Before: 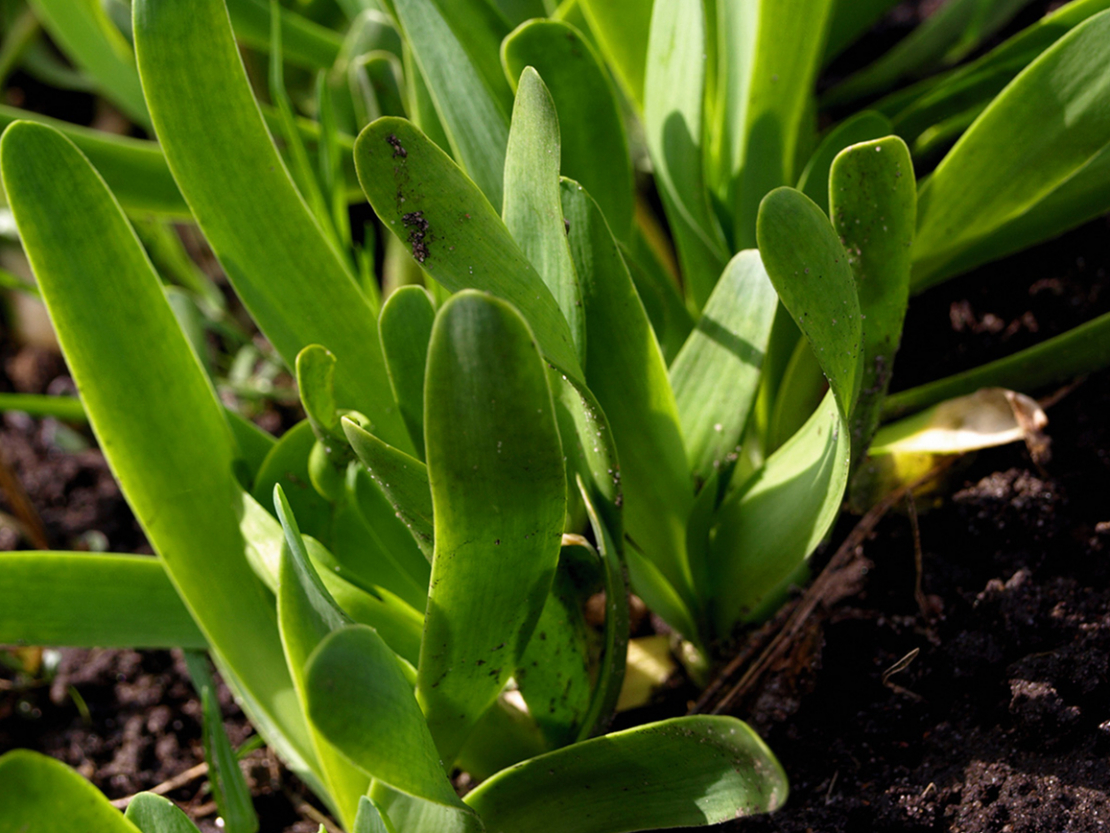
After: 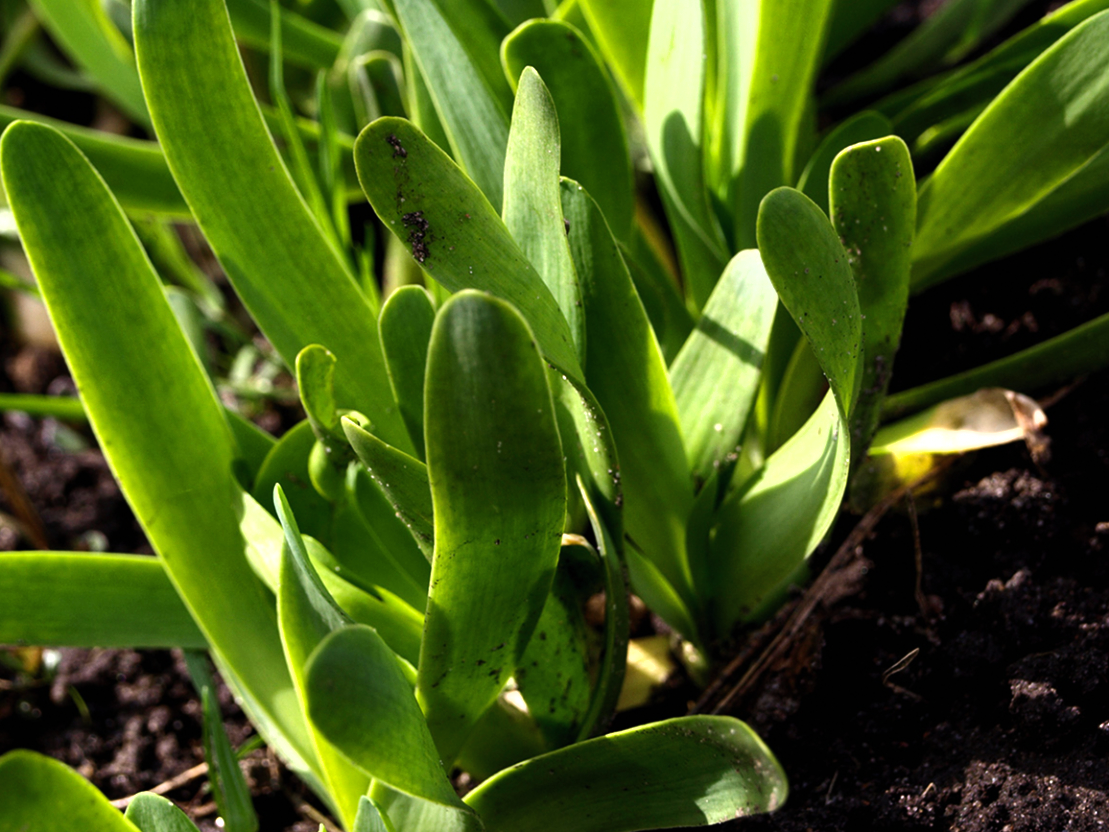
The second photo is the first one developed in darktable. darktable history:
tone equalizer: -8 EV -0.75 EV, -7 EV -0.7 EV, -6 EV -0.6 EV, -5 EV -0.4 EV, -3 EV 0.4 EV, -2 EV 0.6 EV, -1 EV 0.7 EV, +0 EV 0.75 EV, edges refinement/feathering 500, mask exposure compensation -1.57 EV, preserve details no
shadows and highlights: radius 125.46, shadows 21.19, highlights -21.19, low approximation 0.01
